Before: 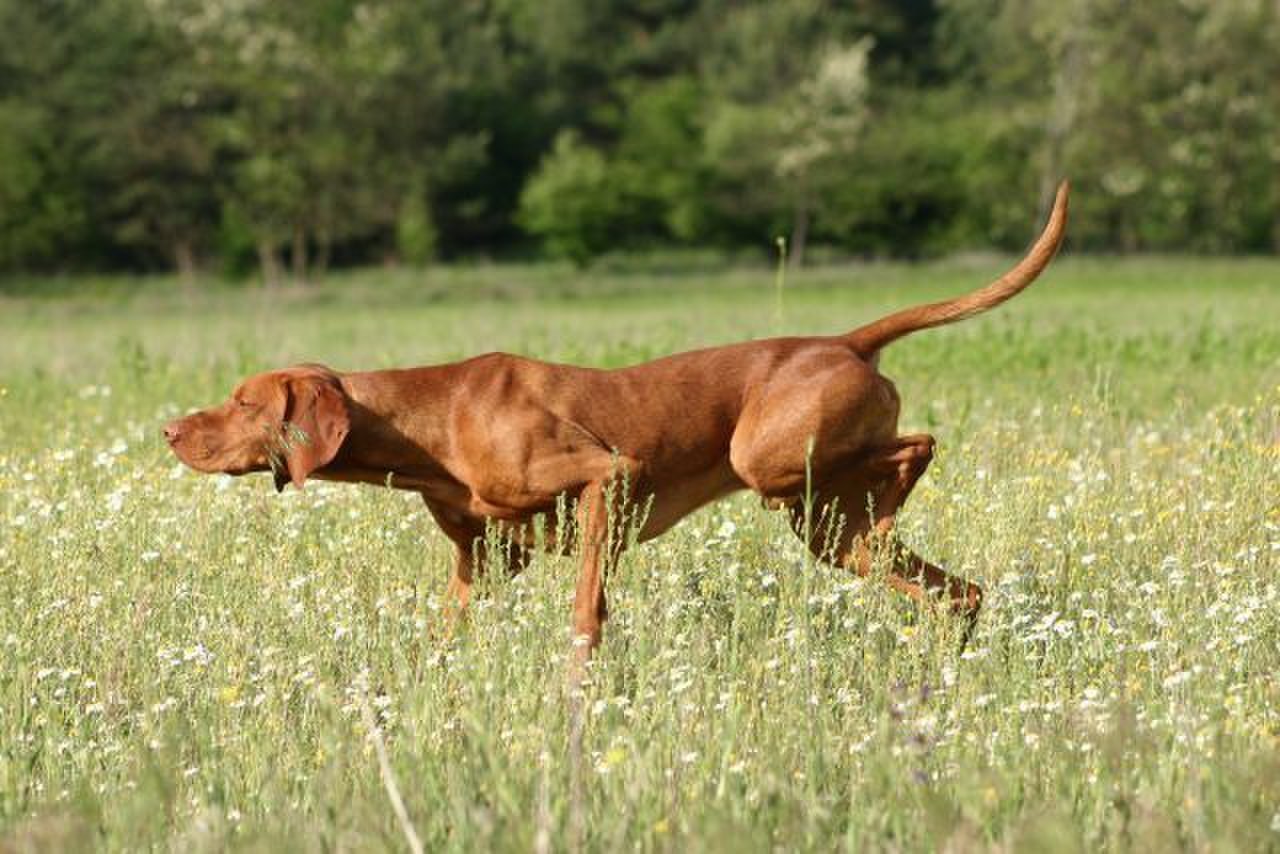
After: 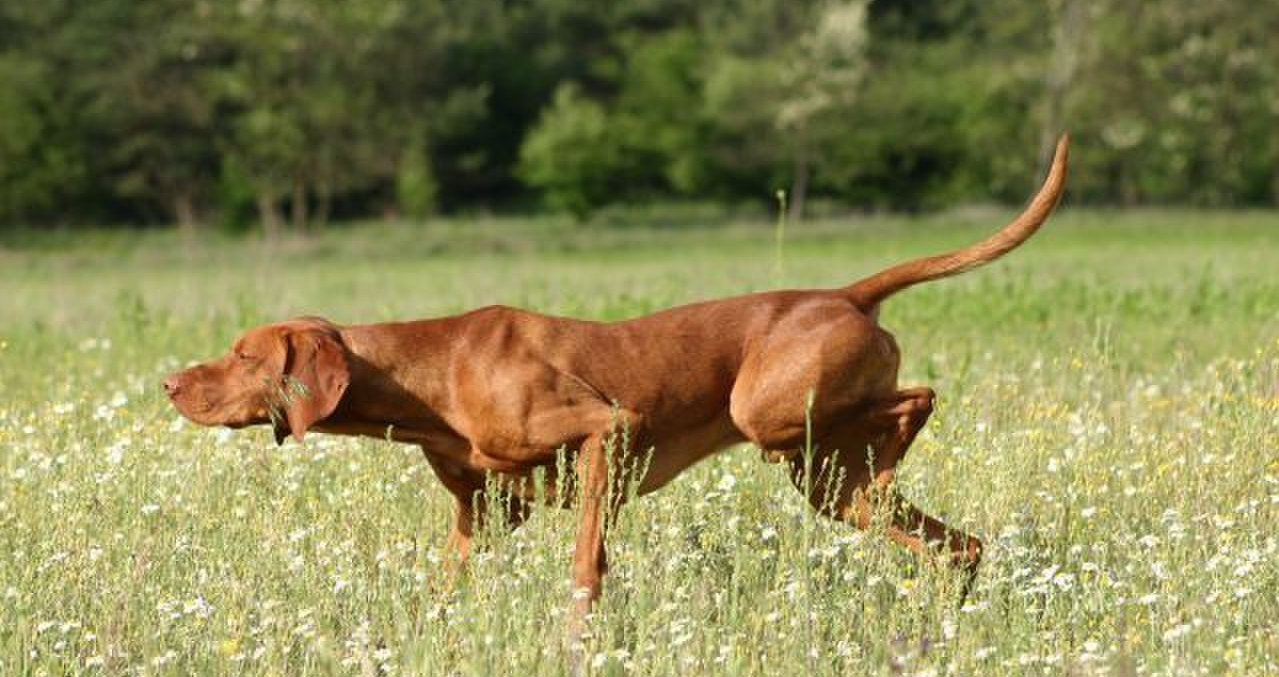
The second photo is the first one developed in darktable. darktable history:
crop and rotate: top 5.656%, bottom 14.964%
color zones: curves: ch0 [(0, 0.5) (0.143, 0.5) (0.286, 0.5) (0.429, 0.5) (0.571, 0.5) (0.714, 0.476) (0.857, 0.5) (1, 0.5)]; ch2 [(0, 0.5) (0.143, 0.5) (0.286, 0.5) (0.429, 0.5) (0.571, 0.5) (0.714, 0.487) (0.857, 0.5) (1, 0.5)]
